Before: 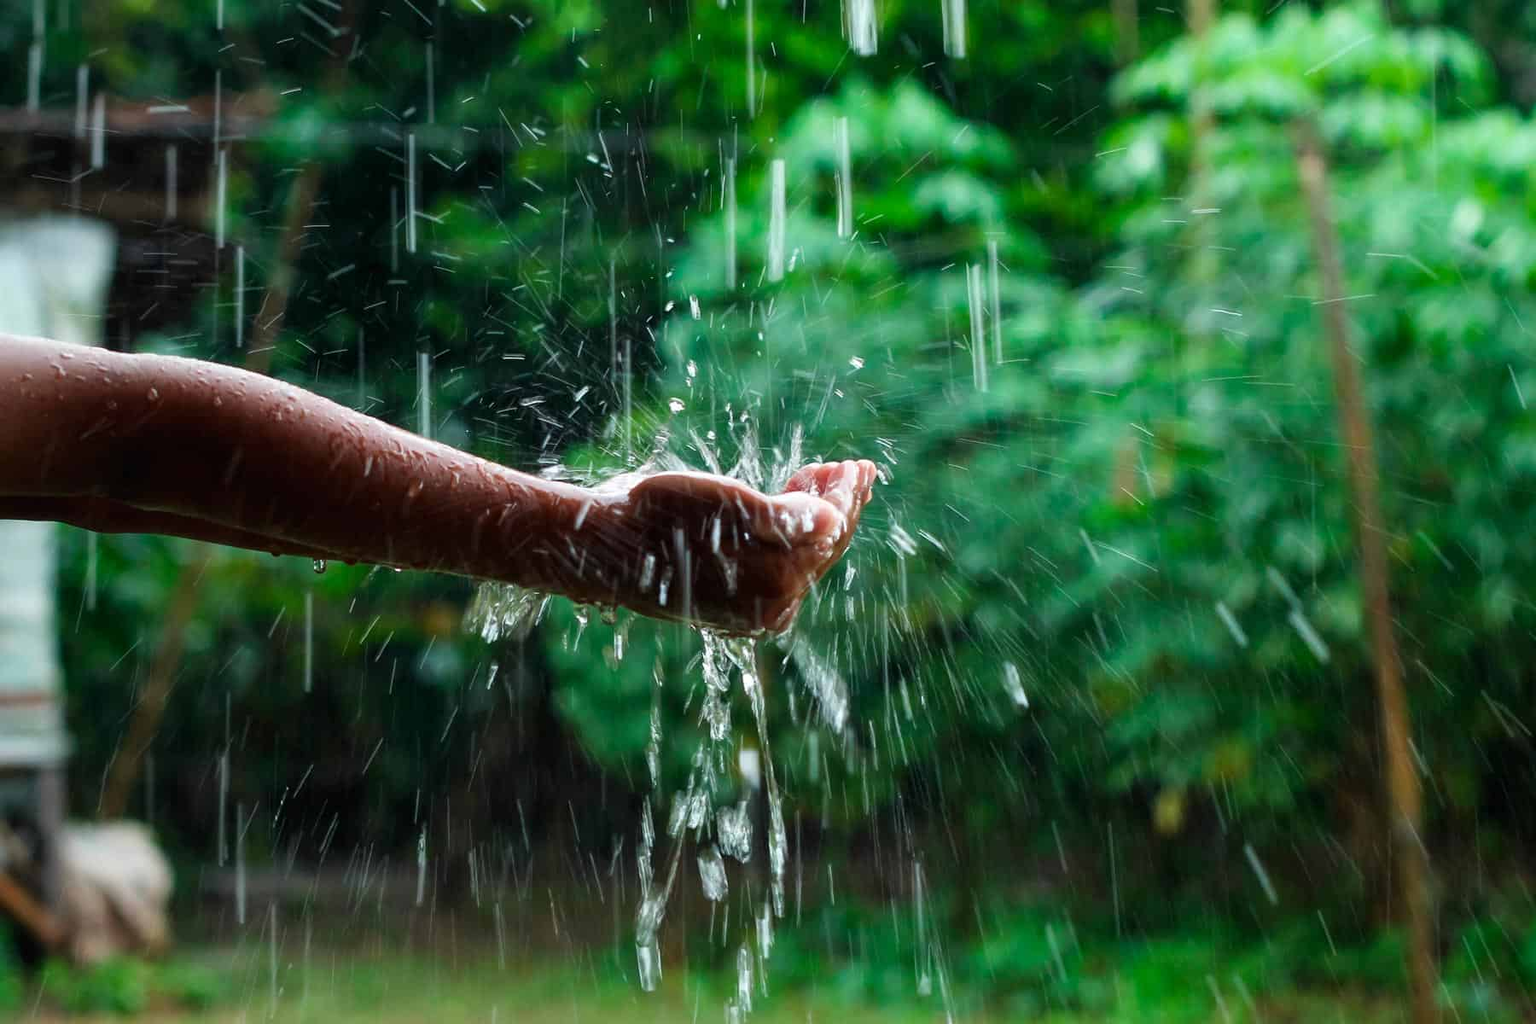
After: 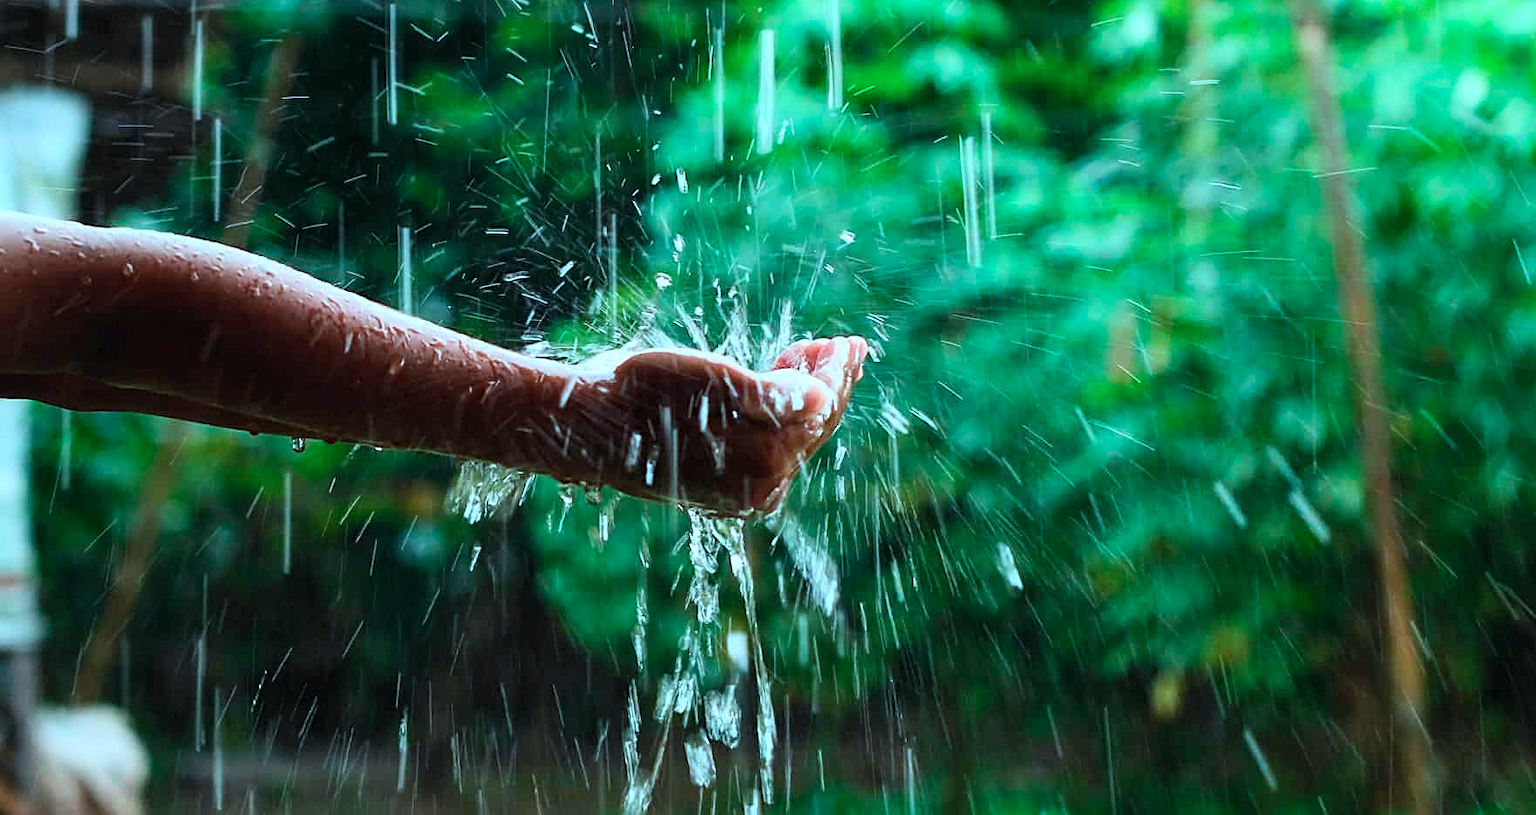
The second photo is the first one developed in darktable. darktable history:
color correction: highlights a* -11.71, highlights b* -15.58
crop and rotate: left 1.814%, top 12.818%, right 0.25%, bottom 9.225%
sharpen: on, module defaults
contrast brightness saturation: contrast 0.2, brightness 0.15, saturation 0.14
